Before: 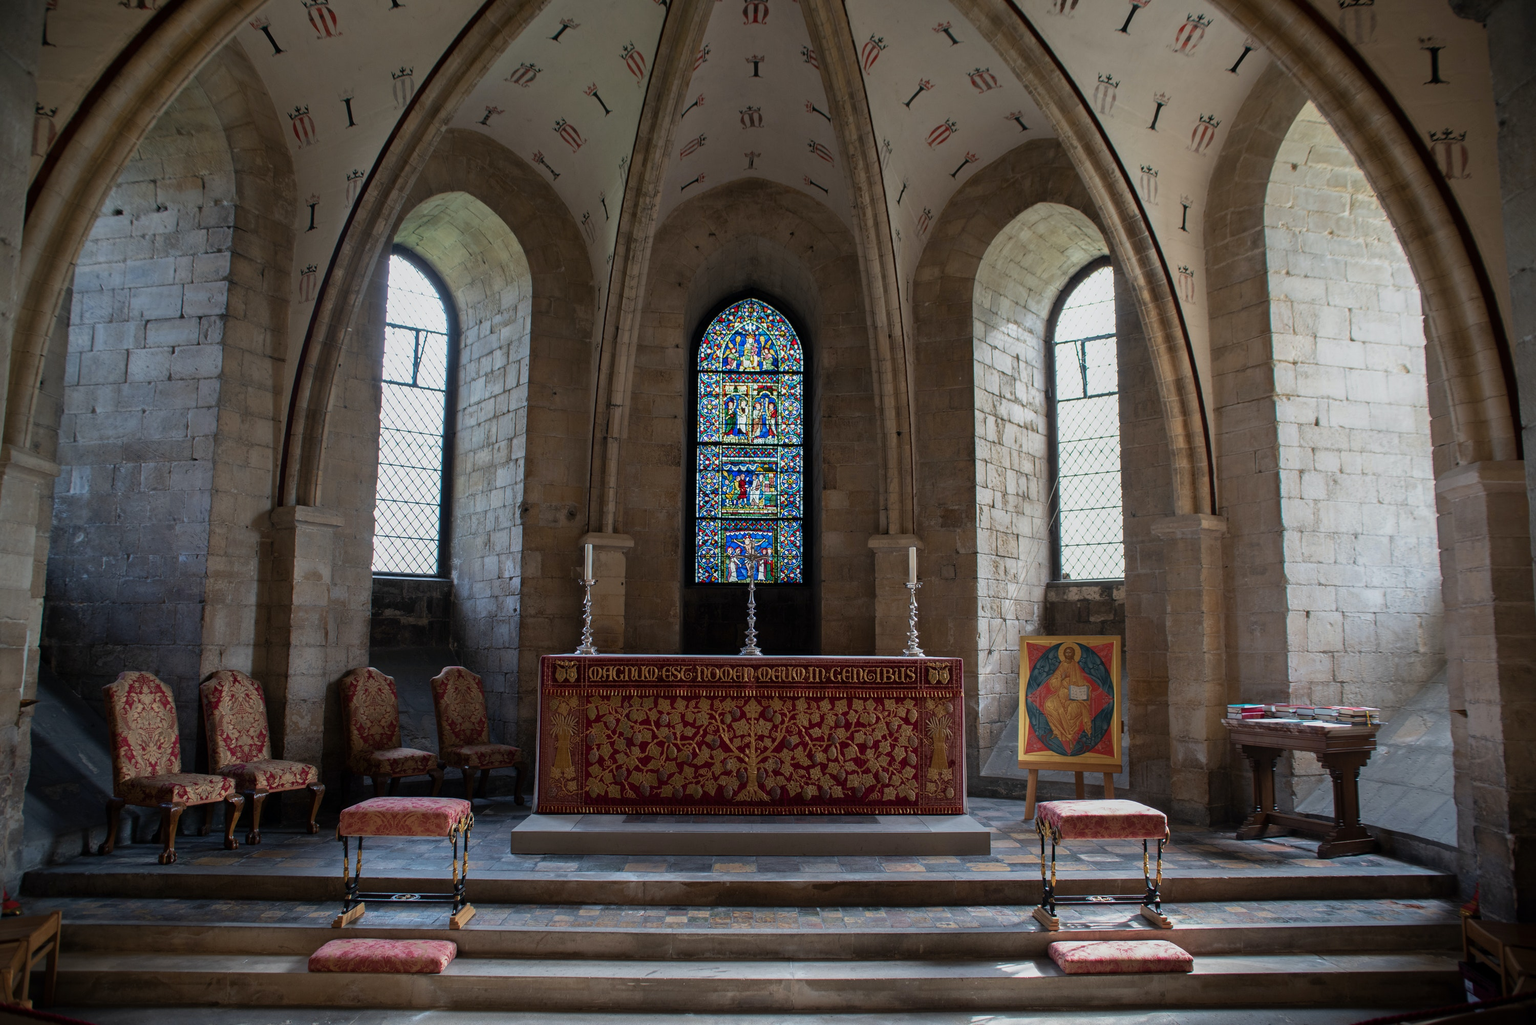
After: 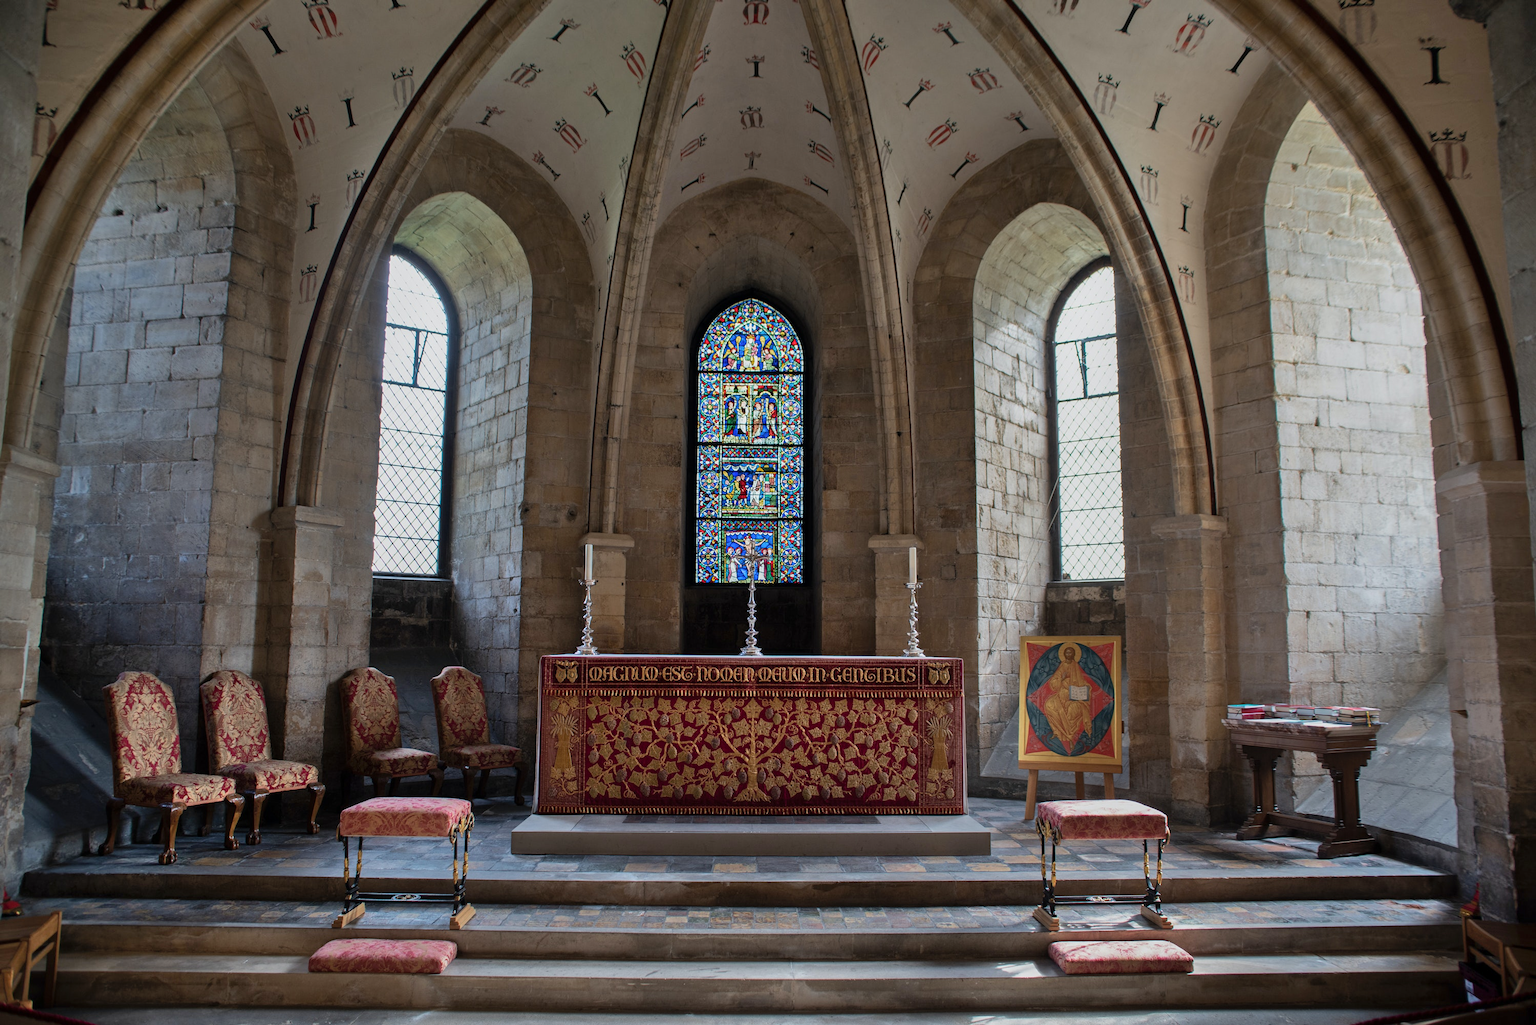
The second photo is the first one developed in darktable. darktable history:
shadows and highlights: shadows color adjustment 97.68%, soften with gaussian
